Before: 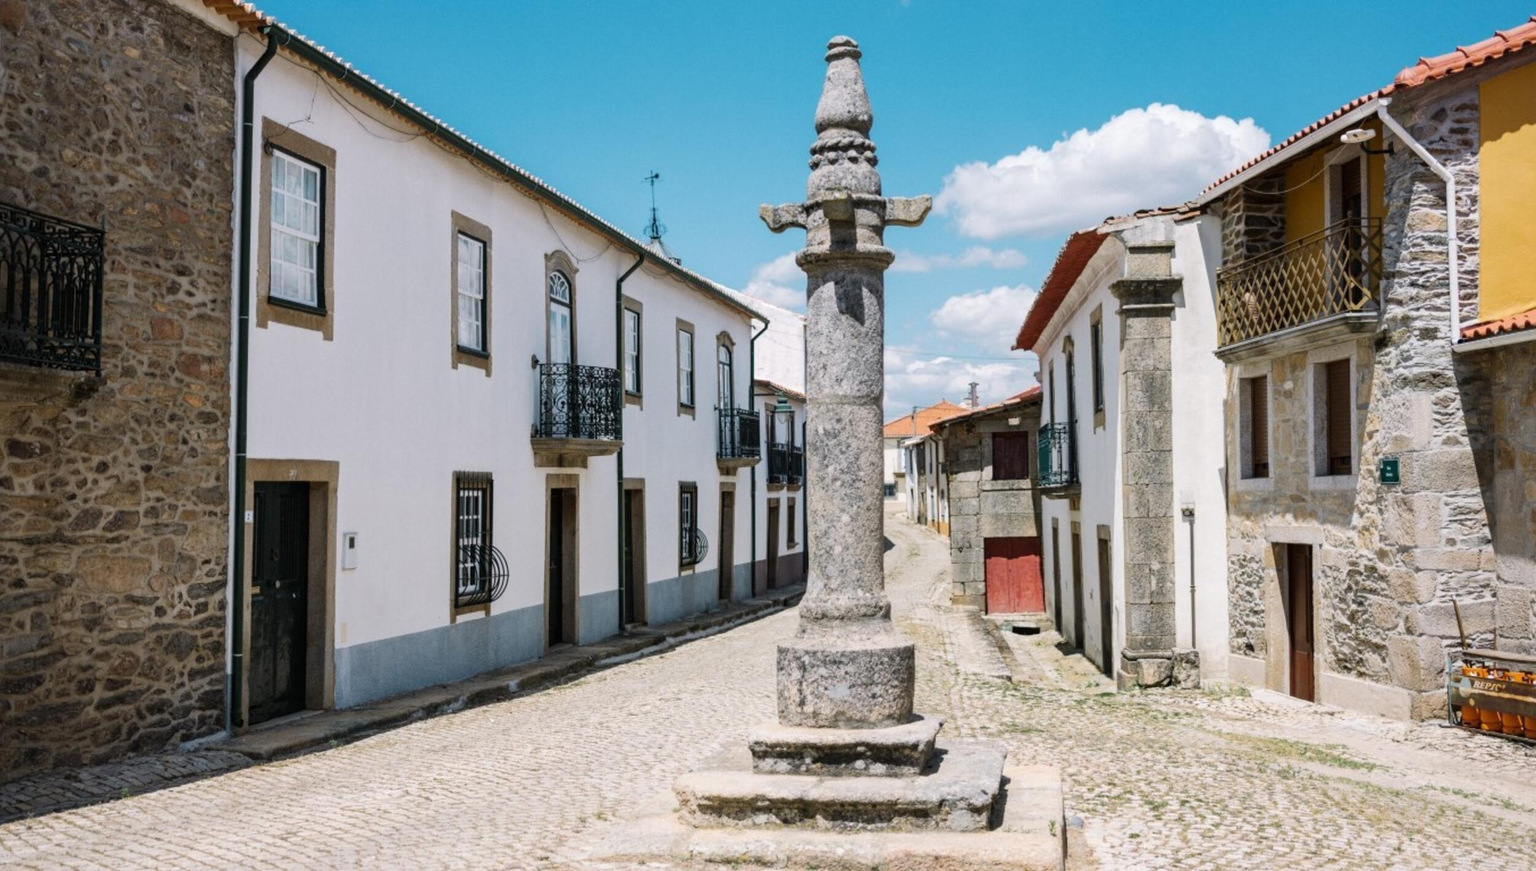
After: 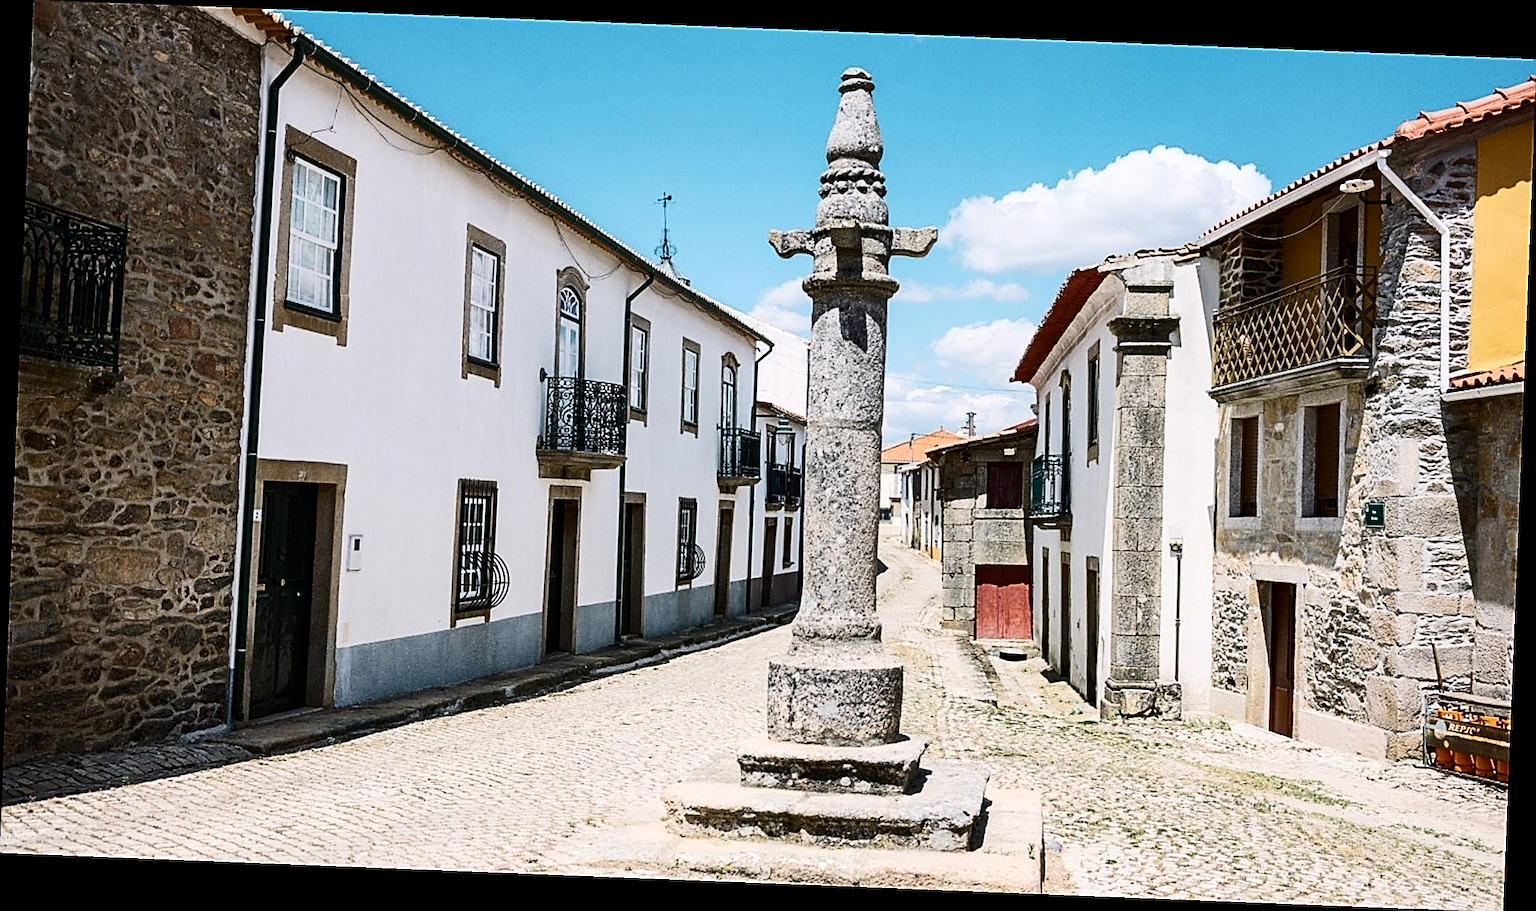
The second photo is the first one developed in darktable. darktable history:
contrast brightness saturation: contrast 0.28
sharpen: amount 1.861
rotate and perspective: rotation 2.27°, automatic cropping off
